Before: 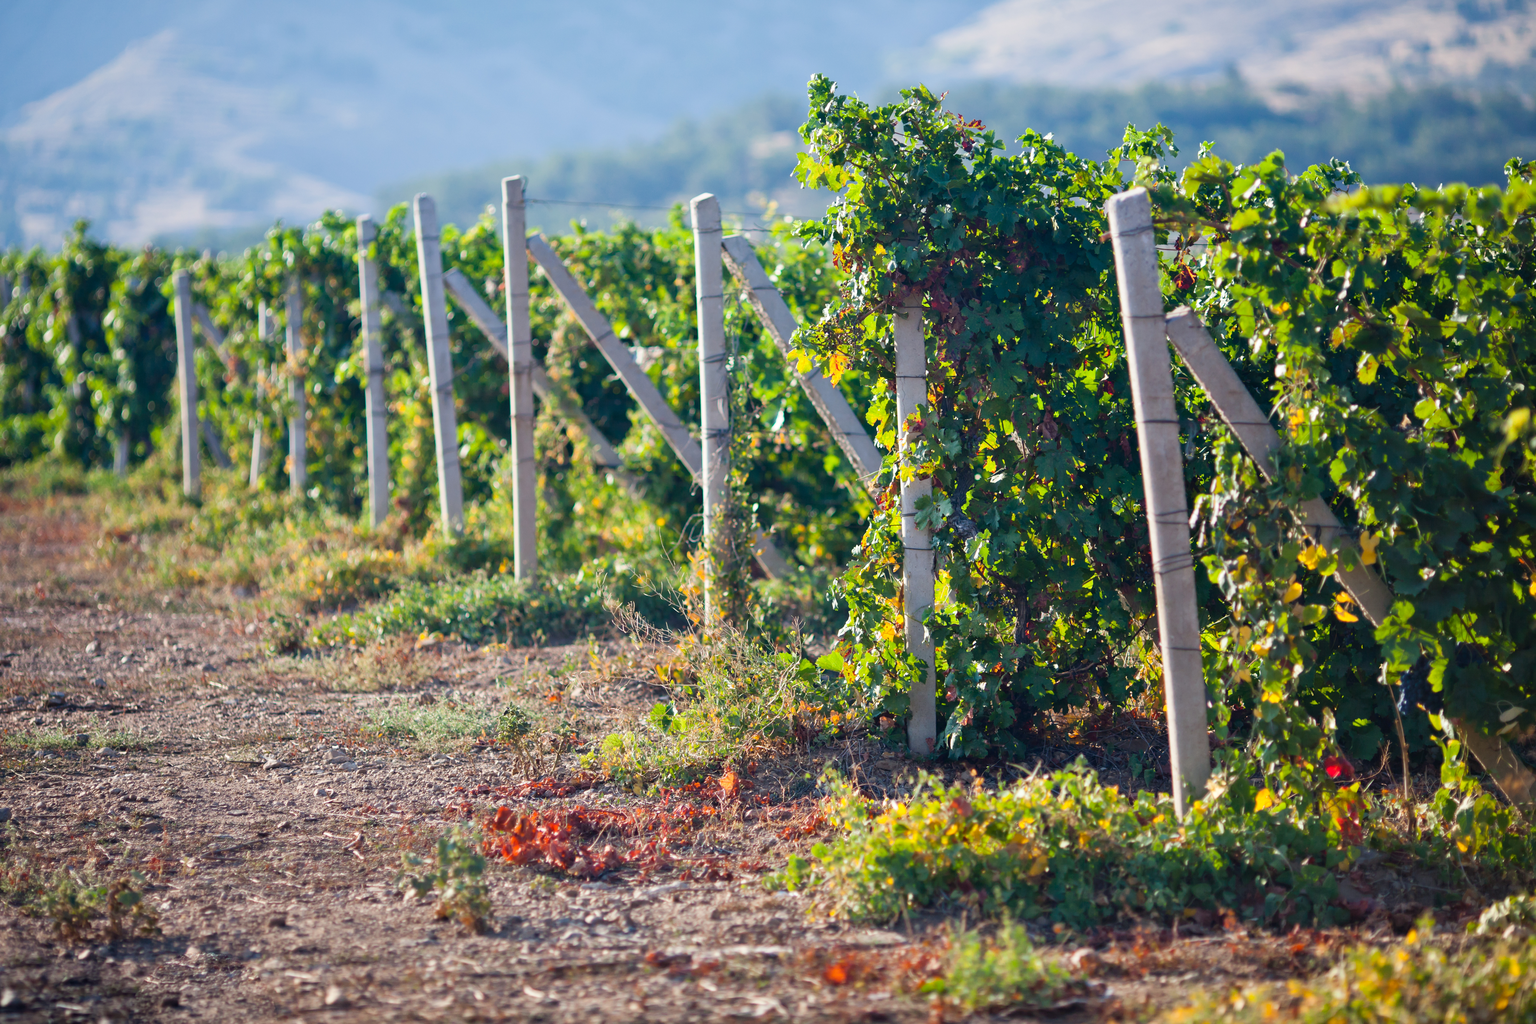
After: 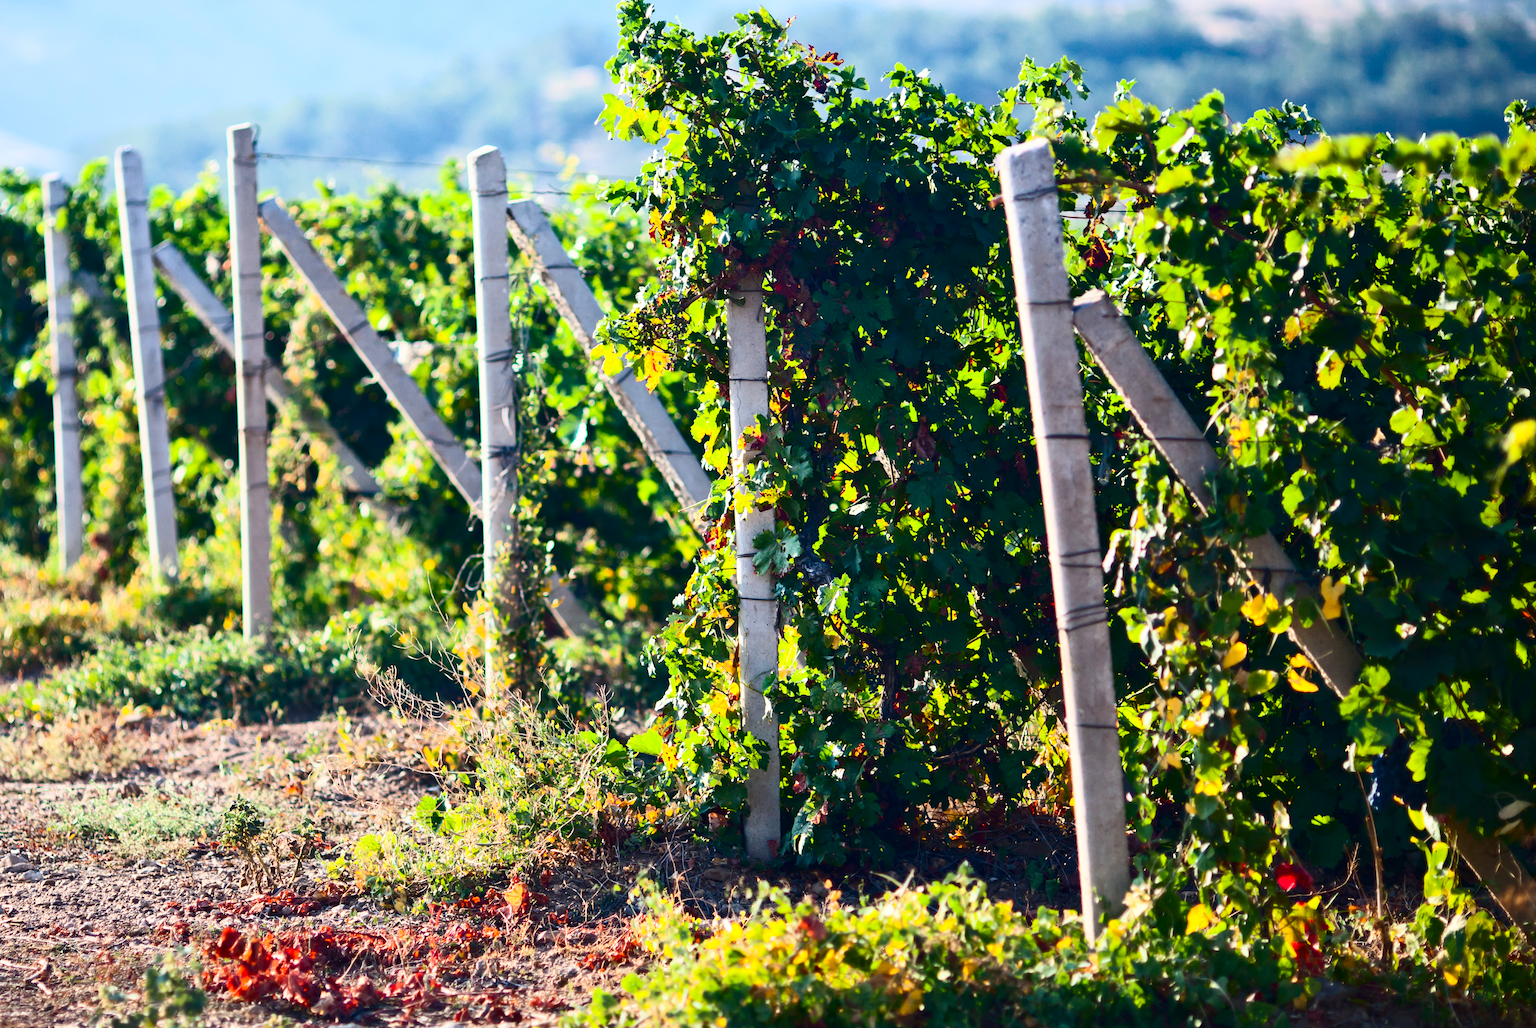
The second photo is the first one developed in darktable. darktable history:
contrast brightness saturation: contrast 0.399, brightness 0.055, saturation 0.253
crop and rotate: left 21.087%, top 7.73%, right 0.423%, bottom 13.409%
tone equalizer: on, module defaults
